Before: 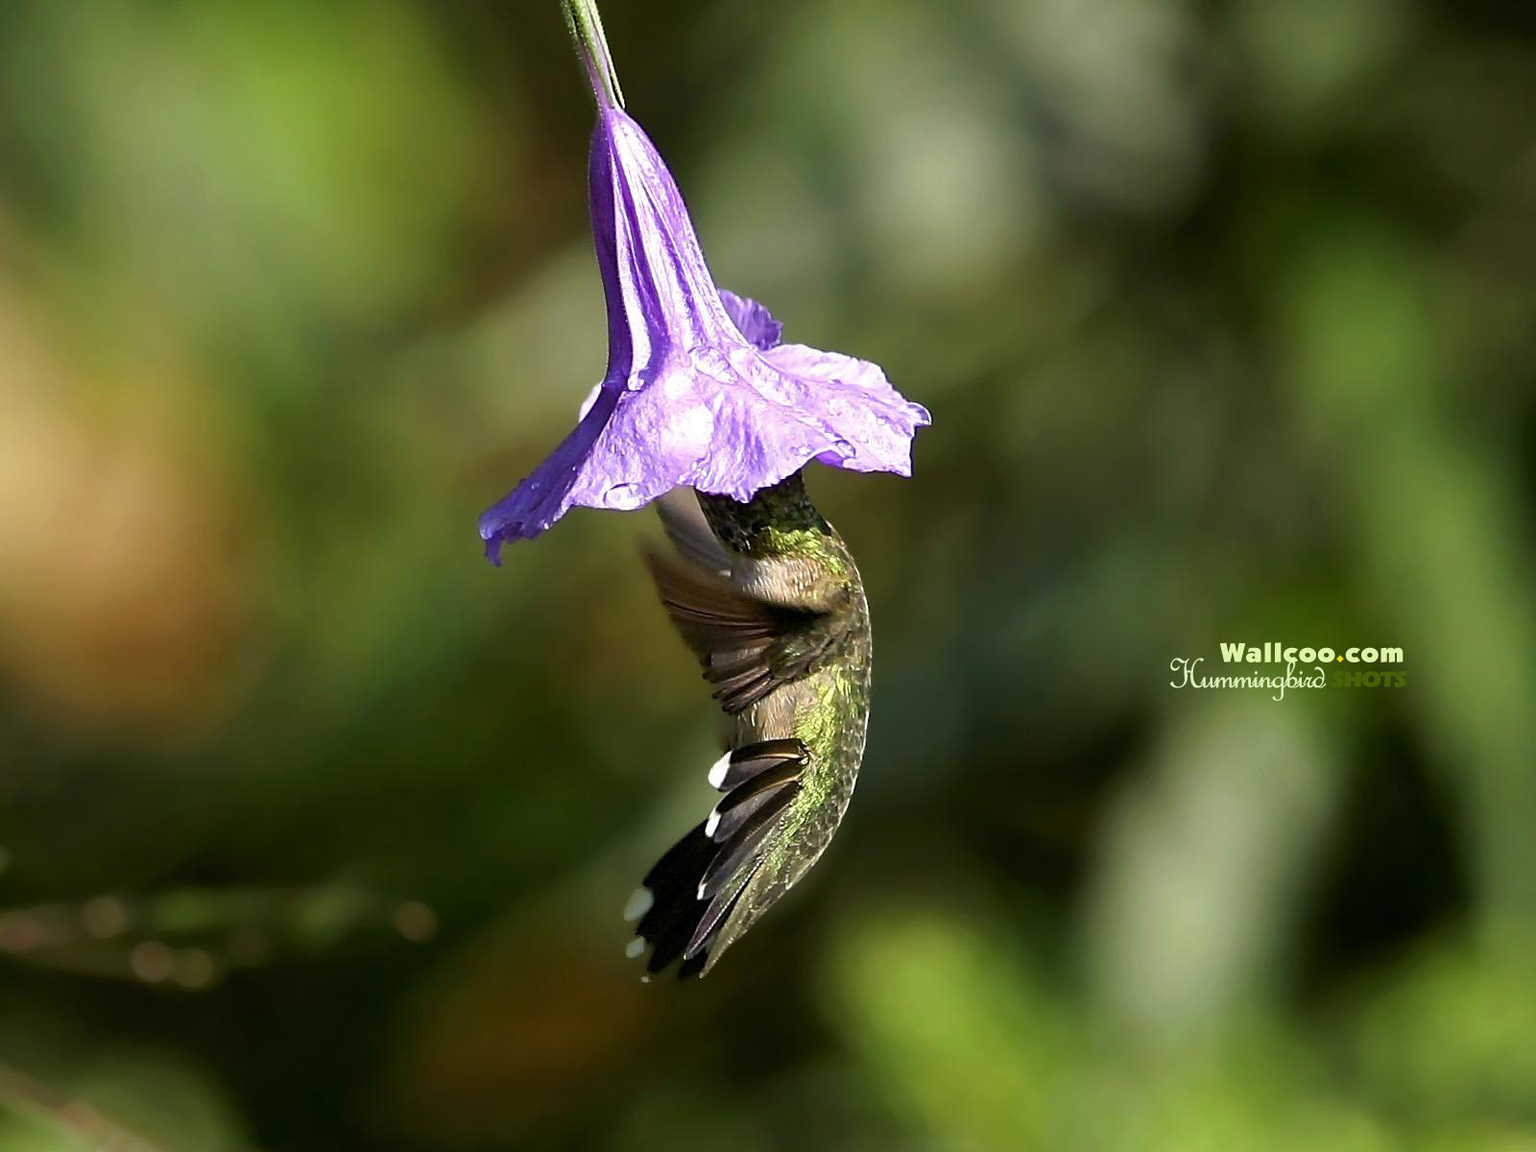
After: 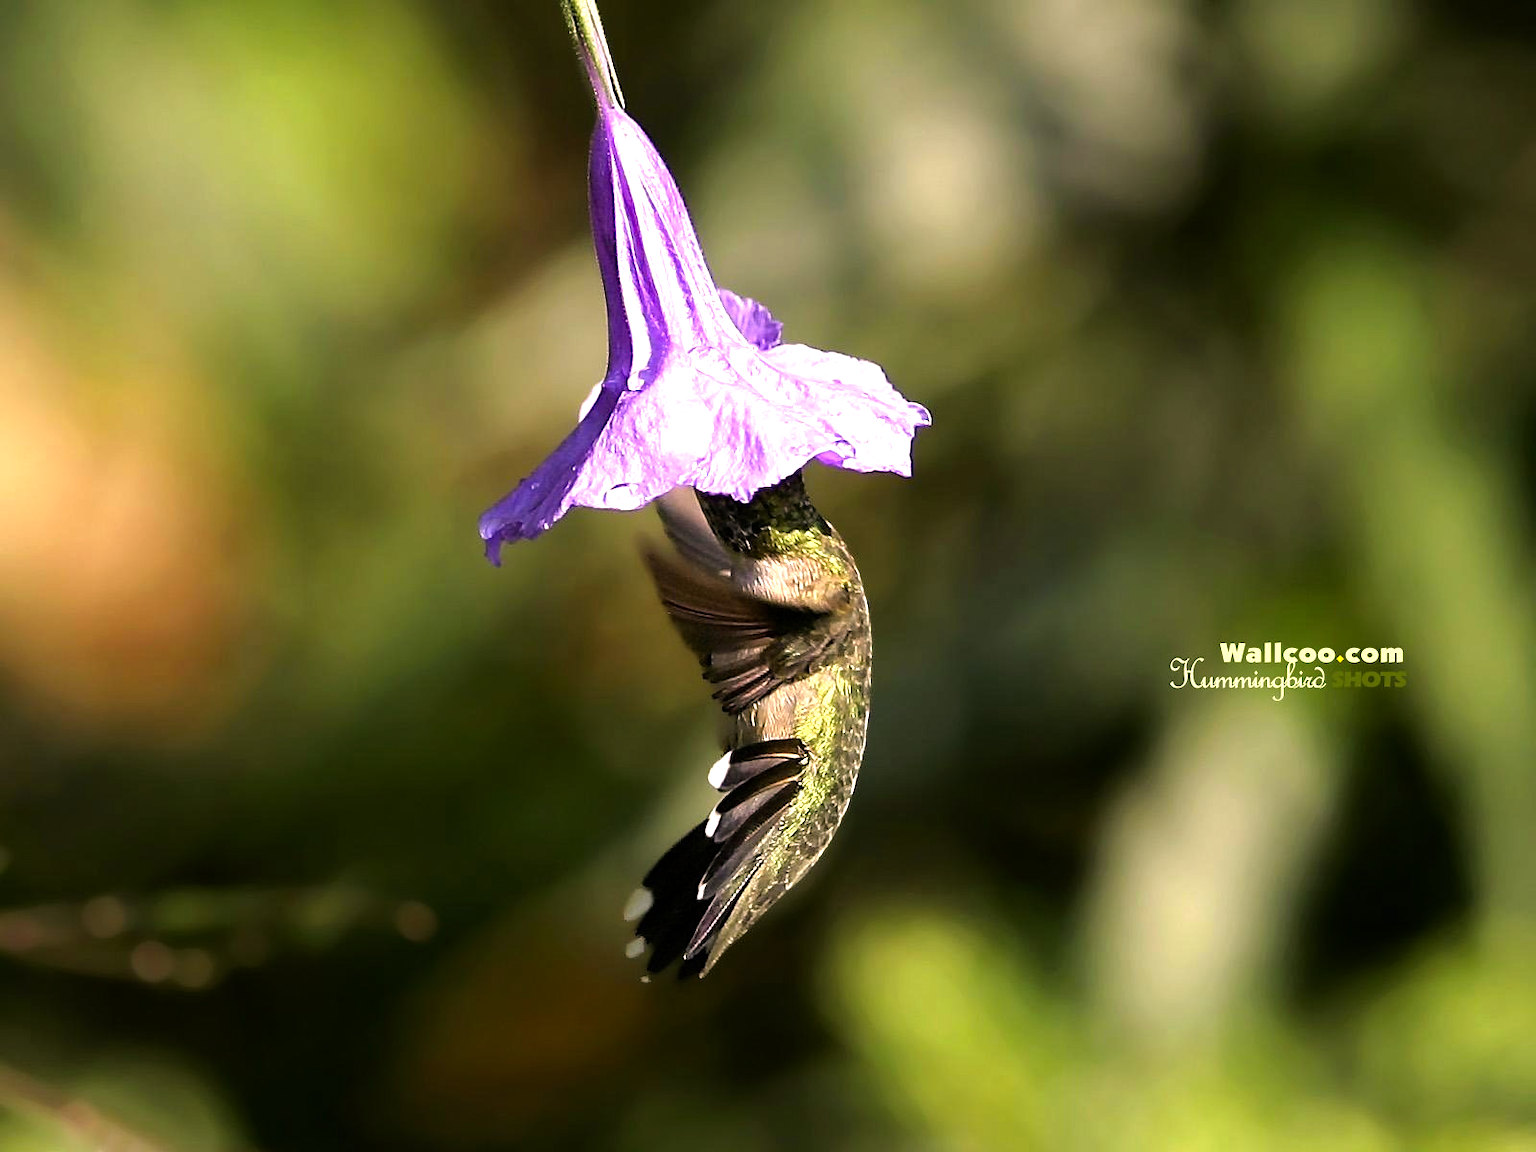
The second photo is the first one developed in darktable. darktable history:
color correction: highlights a* 12.4, highlights b* 5.44
tone equalizer: -8 EV -0.741 EV, -7 EV -0.72 EV, -6 EV -0.611 EV, -5 EV -0.375 EV, -3 EV 0.383 EV, -2 EV 0.6 EV, -1 EV 0.695 EV, +0 EV 0.767 EV
